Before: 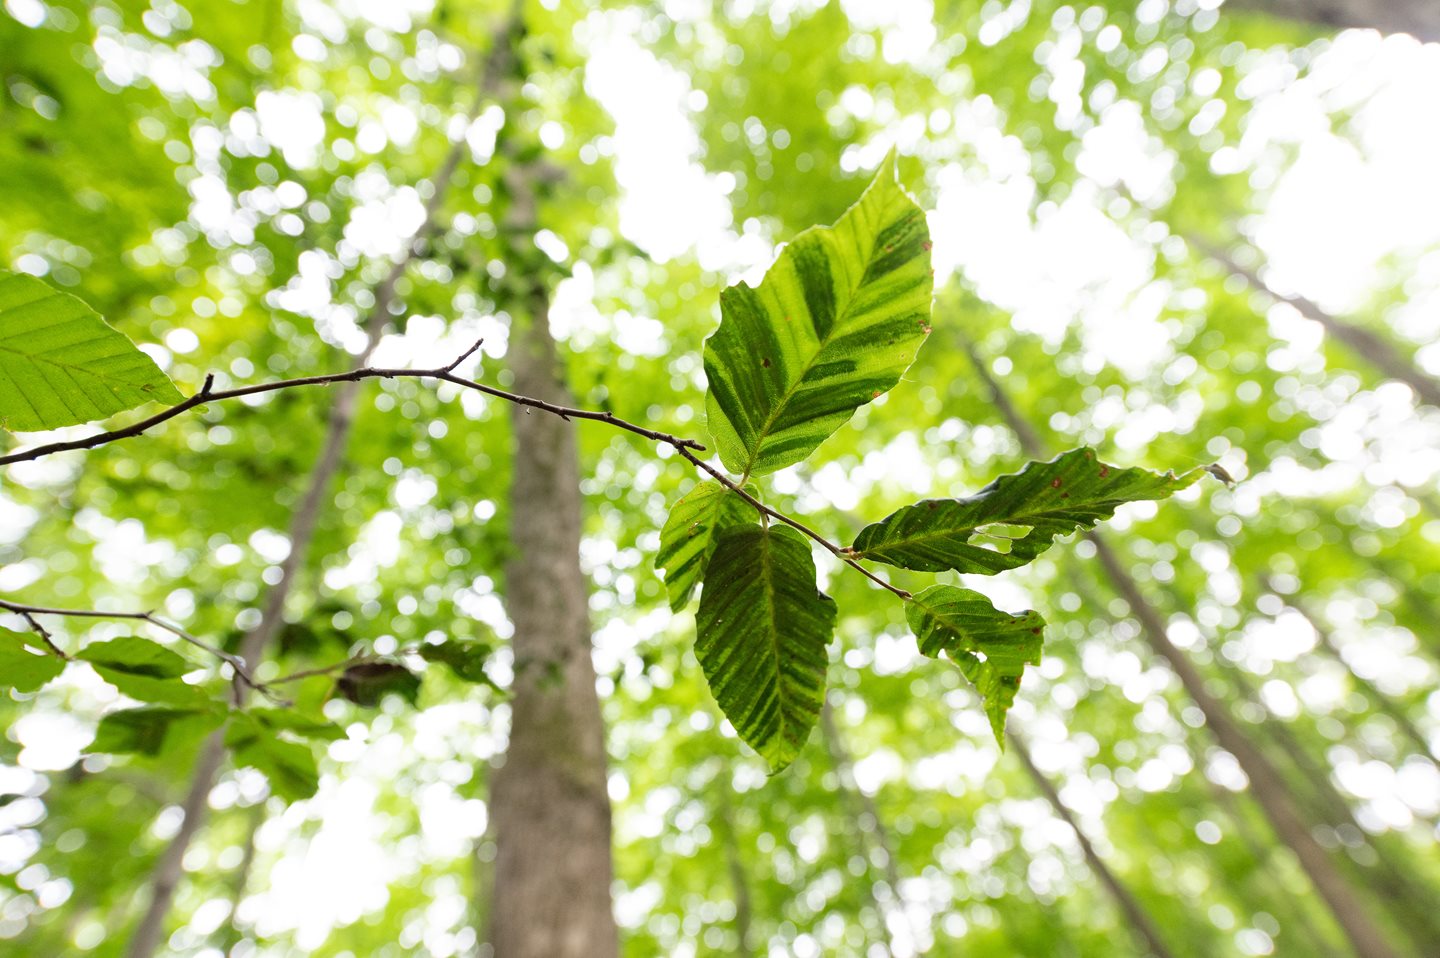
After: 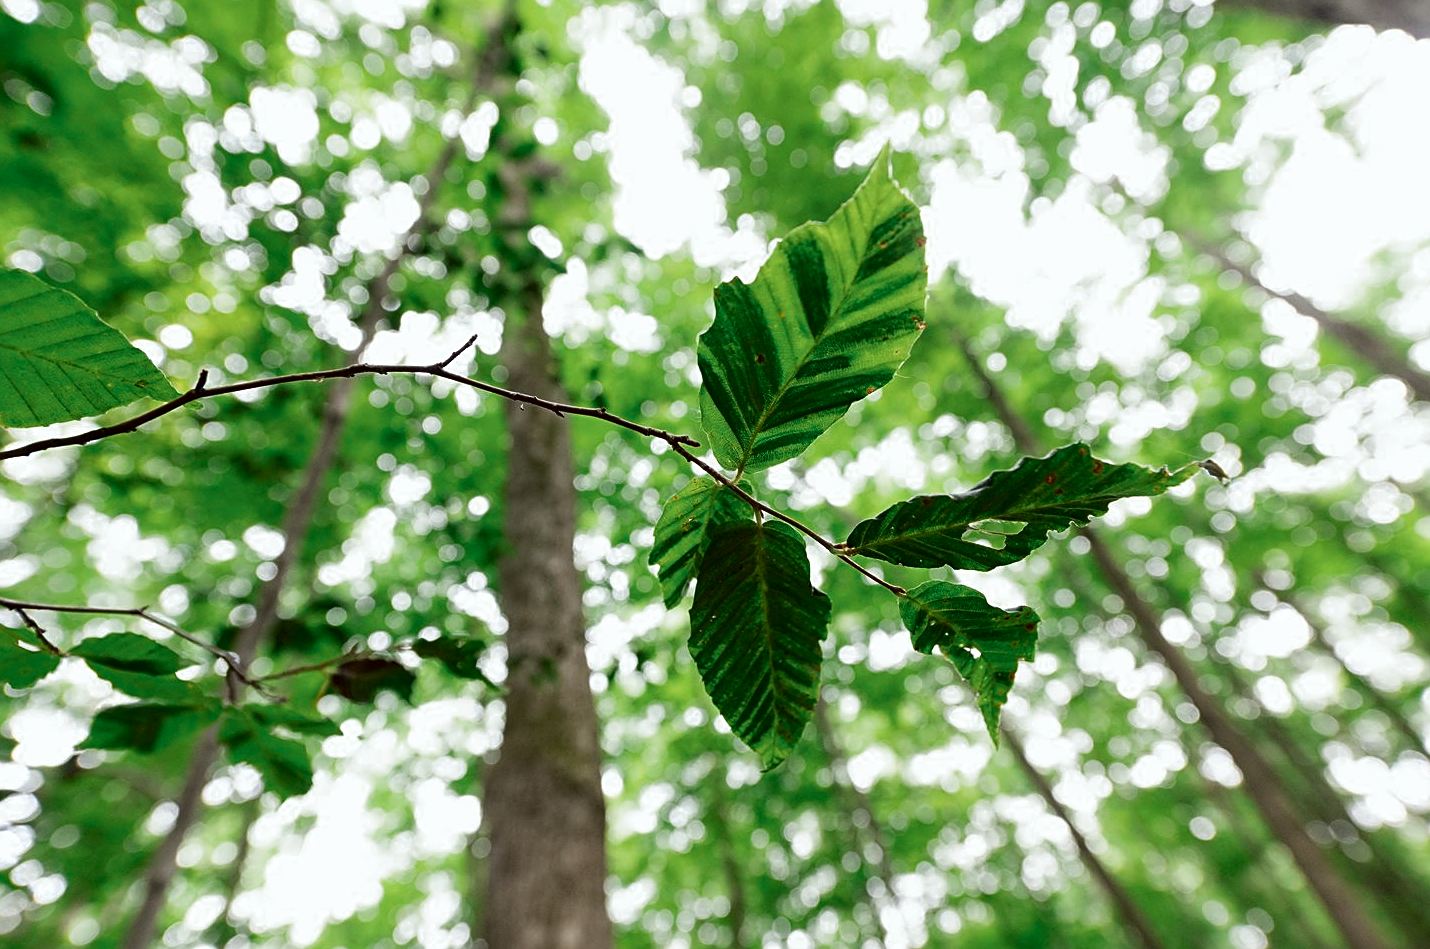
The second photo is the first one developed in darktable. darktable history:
contrast brightness saturation: contrast 0.1, brightness -0.26, saturation 0.14
sharpen: on, module defaults
white balance: red 0.978, blue 0.999
color zones: curves: ch0 [(0, 0.5) (0.125, 0.4) (0.25, 0.5) (0.375, 0.4) (0.5, 0.4) (0.625, 0.6) (0.75, 0.6) (0.875, 0.5)]; ch1 [(0, 0.35) (0.125, 0.45) (0.25, 0.35) (0.375, 0.35) (0.5, 0.35) (0.625, 0.35) (0.75, 0.45) (0.875, 0.35)]; ch2 [(0, 0.6) (0.125, 0.5) (0.25, 0.5) (0.375, 0.6) (0.5, 0.6) (0.625, 0.5) (0.75, 0.5) (0.875, 0.5)]
crop: left 0.434%, top 0.485%, right 0.244%, bottom 0.386%
